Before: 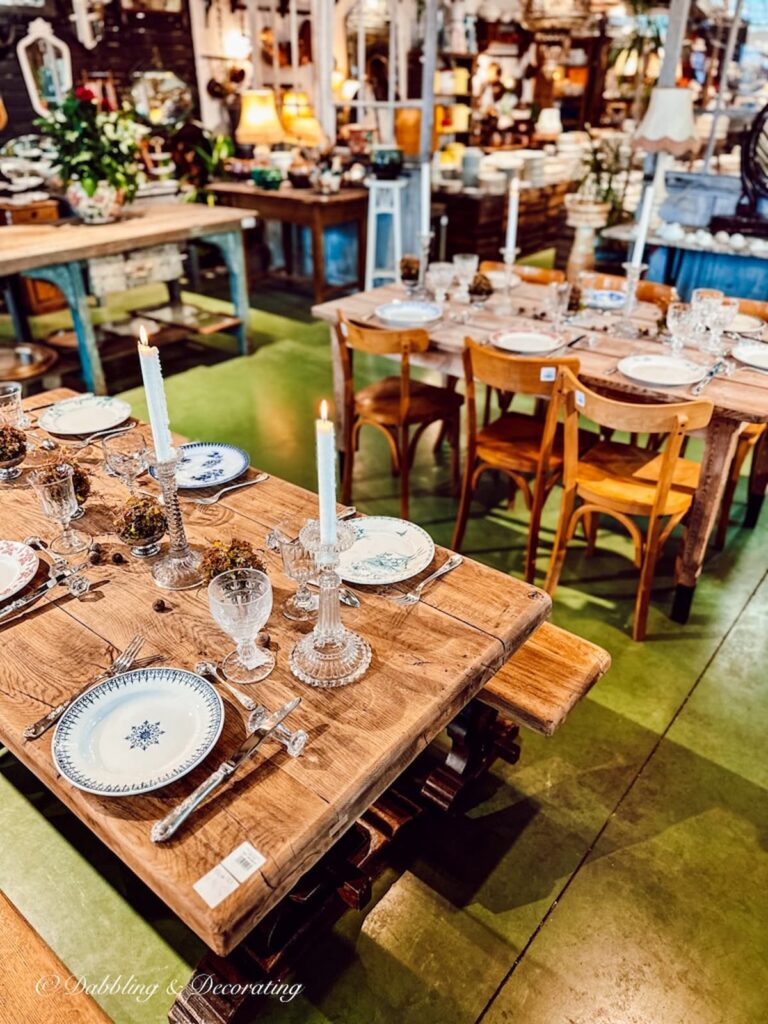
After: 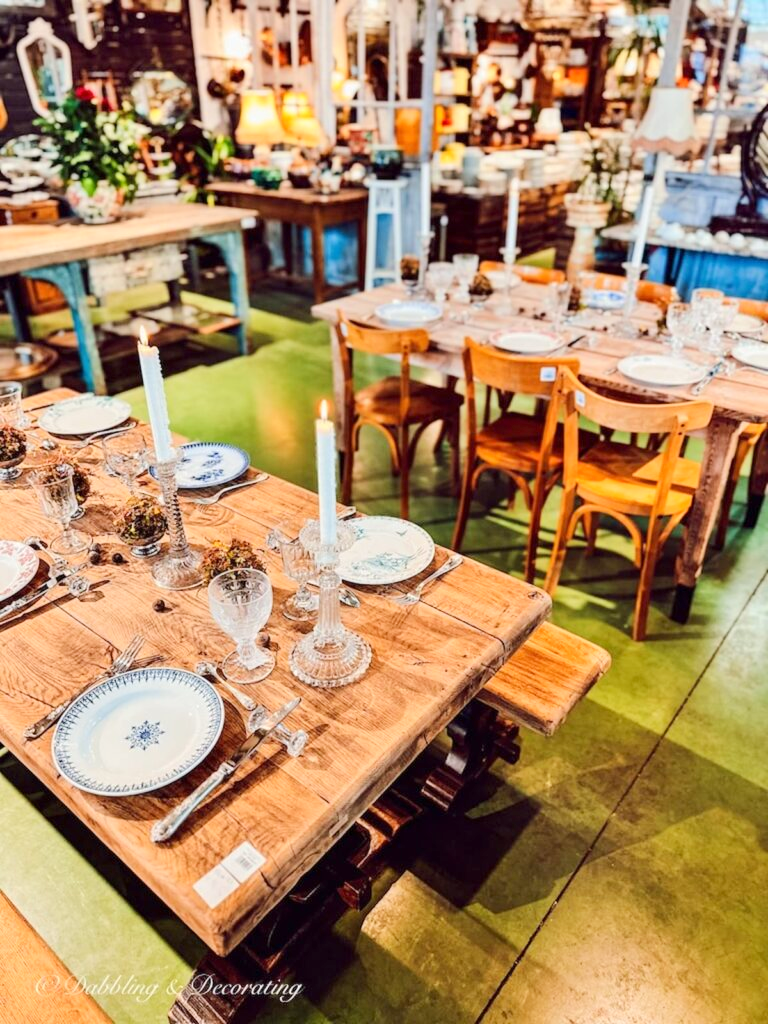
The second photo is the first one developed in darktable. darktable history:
base curve: curves: ch0 [(0, 0) (0.158, 0.273) (0.879, 0.895) (1, 1)], preserve colors average RGB
